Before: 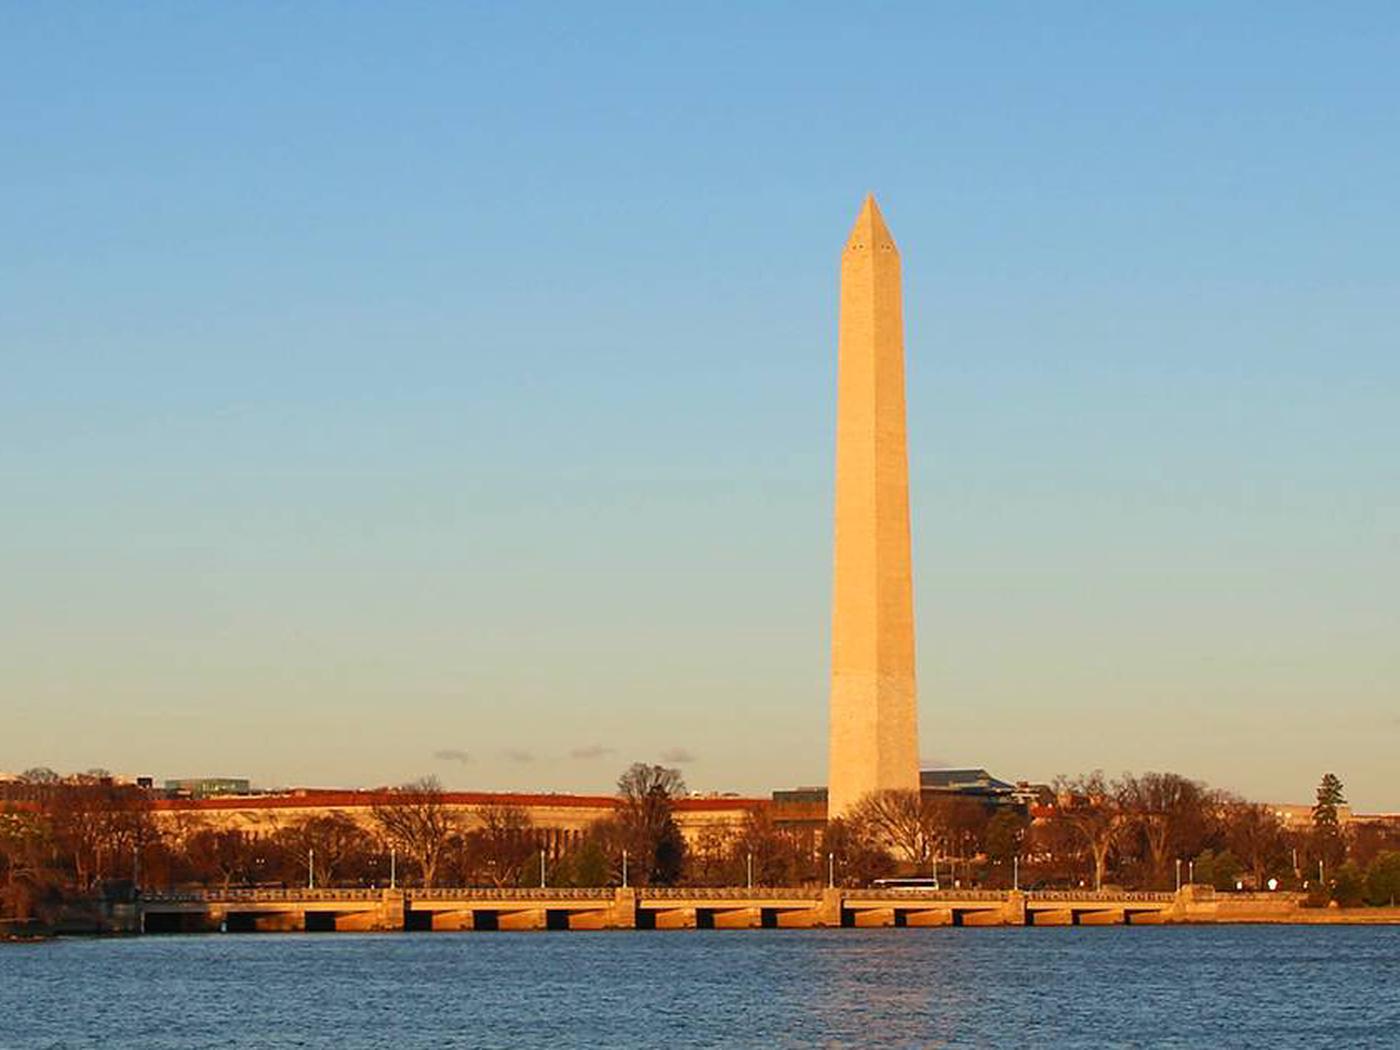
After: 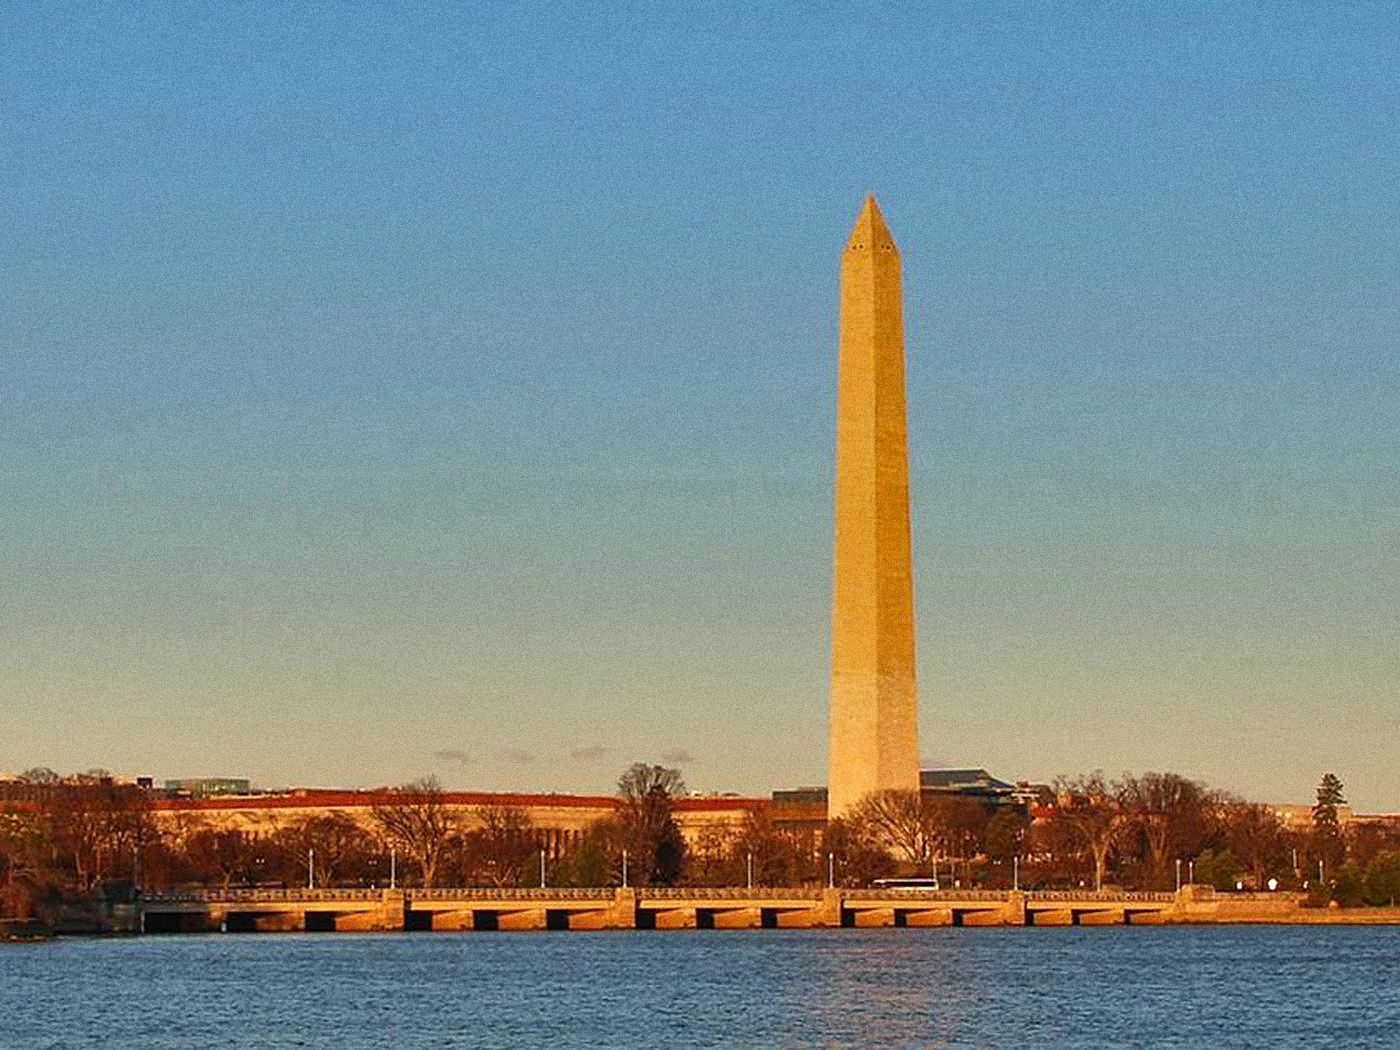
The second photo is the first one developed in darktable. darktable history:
shadows and highlights: white point adjustment 0.1, highlights -70, soften with gaussian
grain: coarseness 11.82 ISO, strength 36.67%, mid-tones bias 74.17%
sharpen: amount 0.2
